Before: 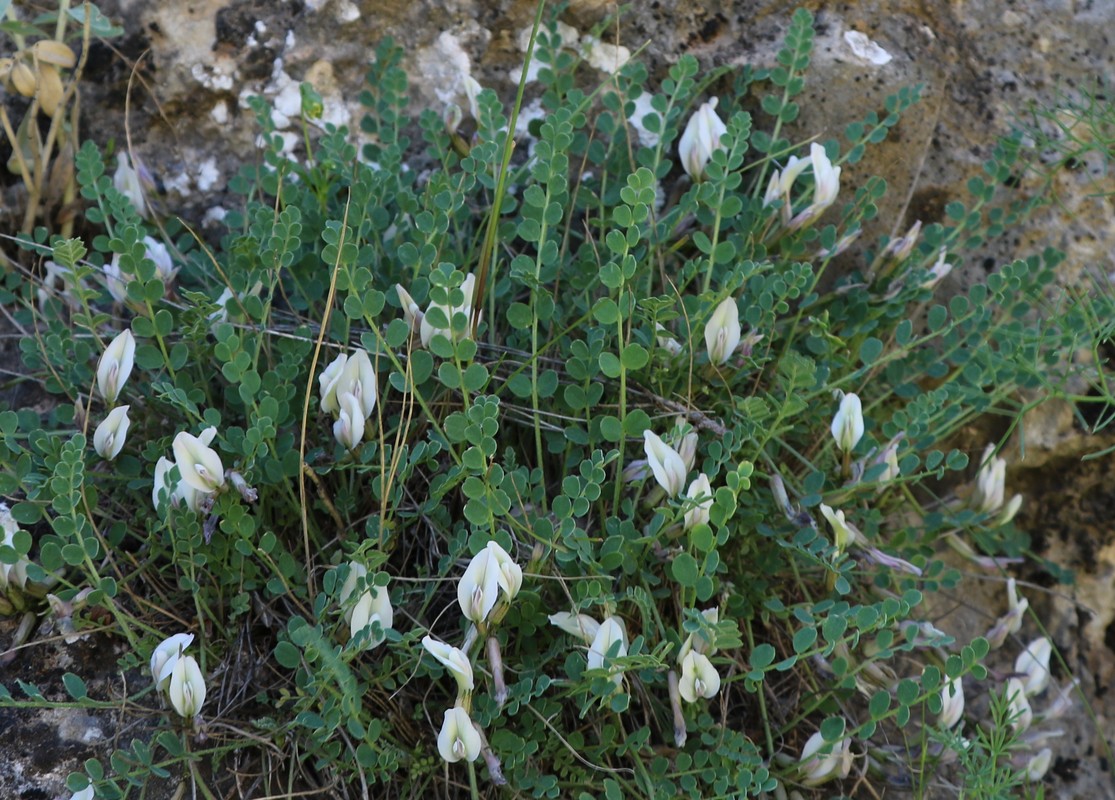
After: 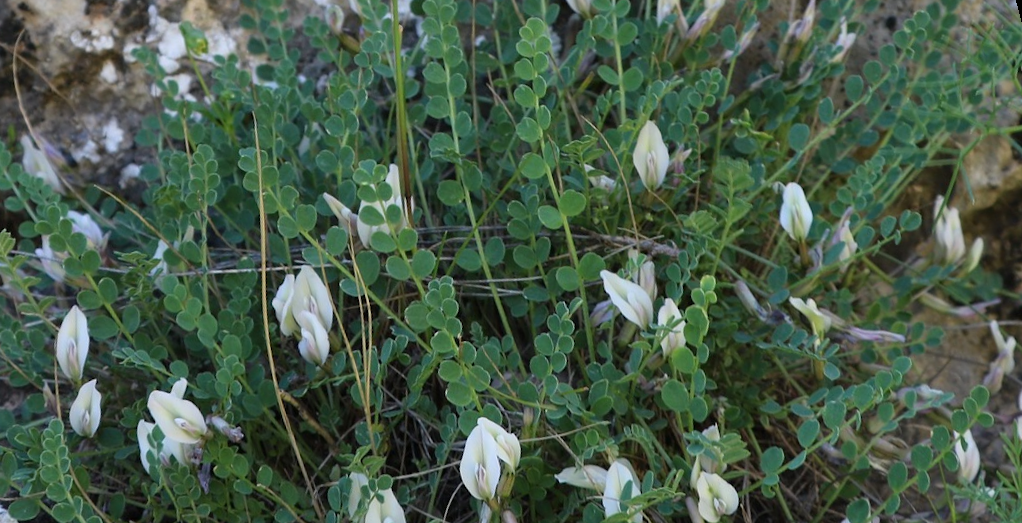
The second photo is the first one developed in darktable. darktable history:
crop and rotate: left 0.614%, top 0.179%, bottom 0.309%
rotate and perspective: rotation -14.8°, crop left 0.1, crop right 0.903, crop top 0.25, crop bottom 0.748
